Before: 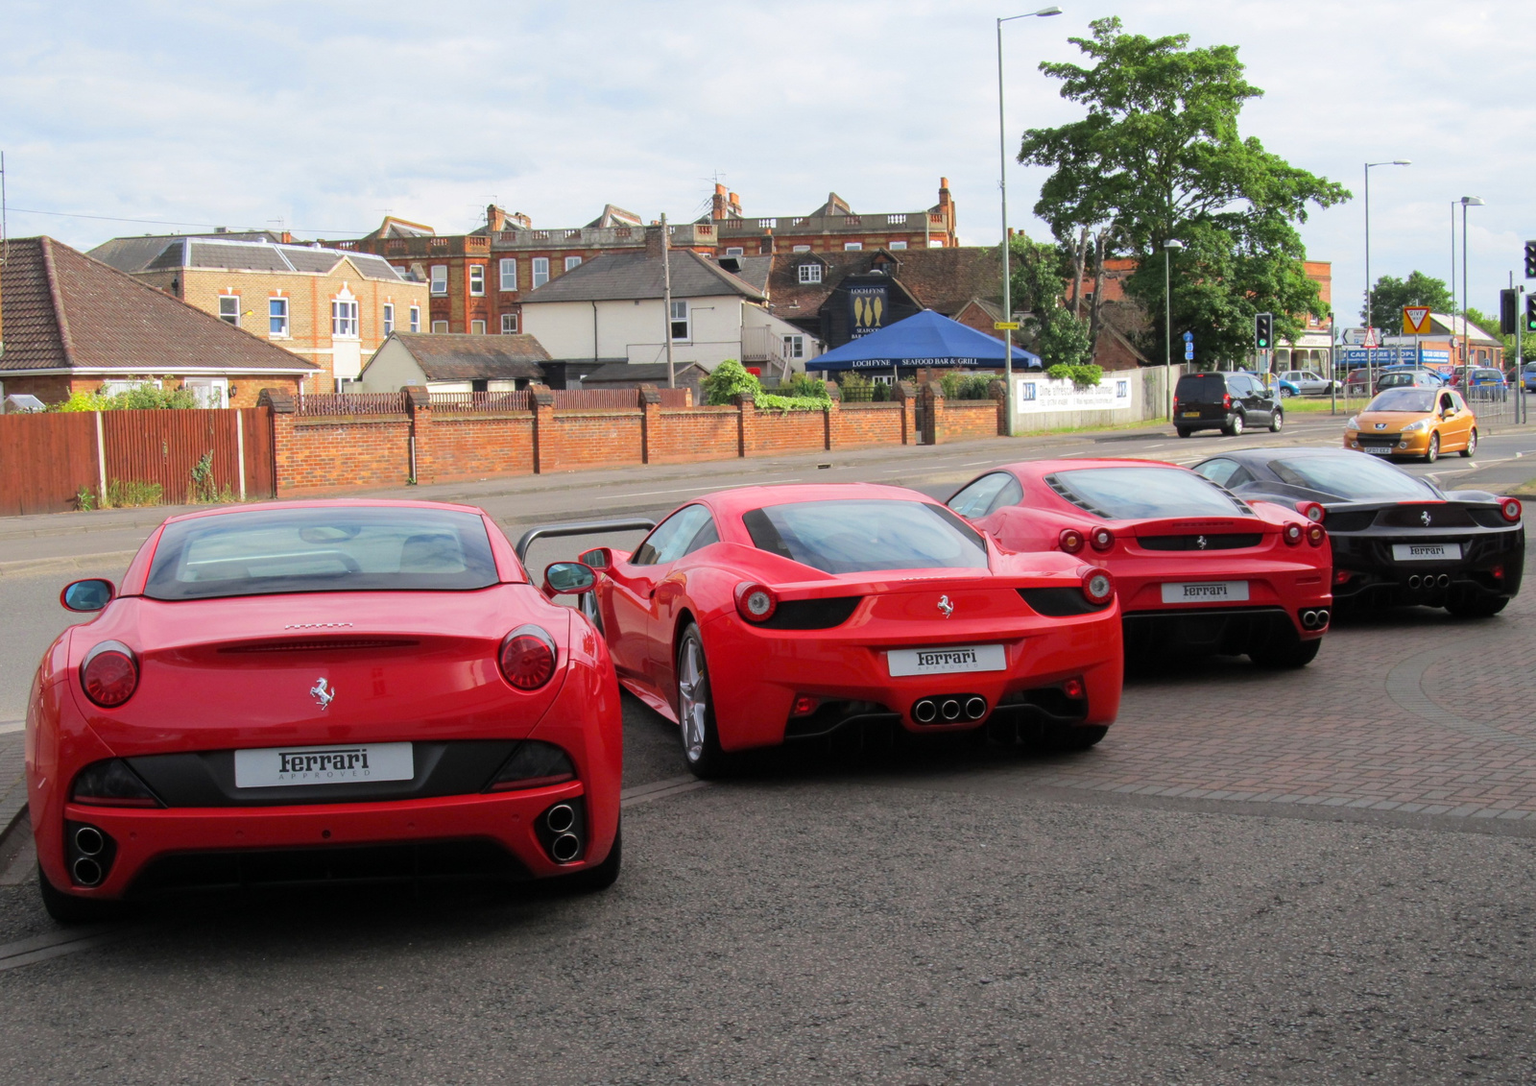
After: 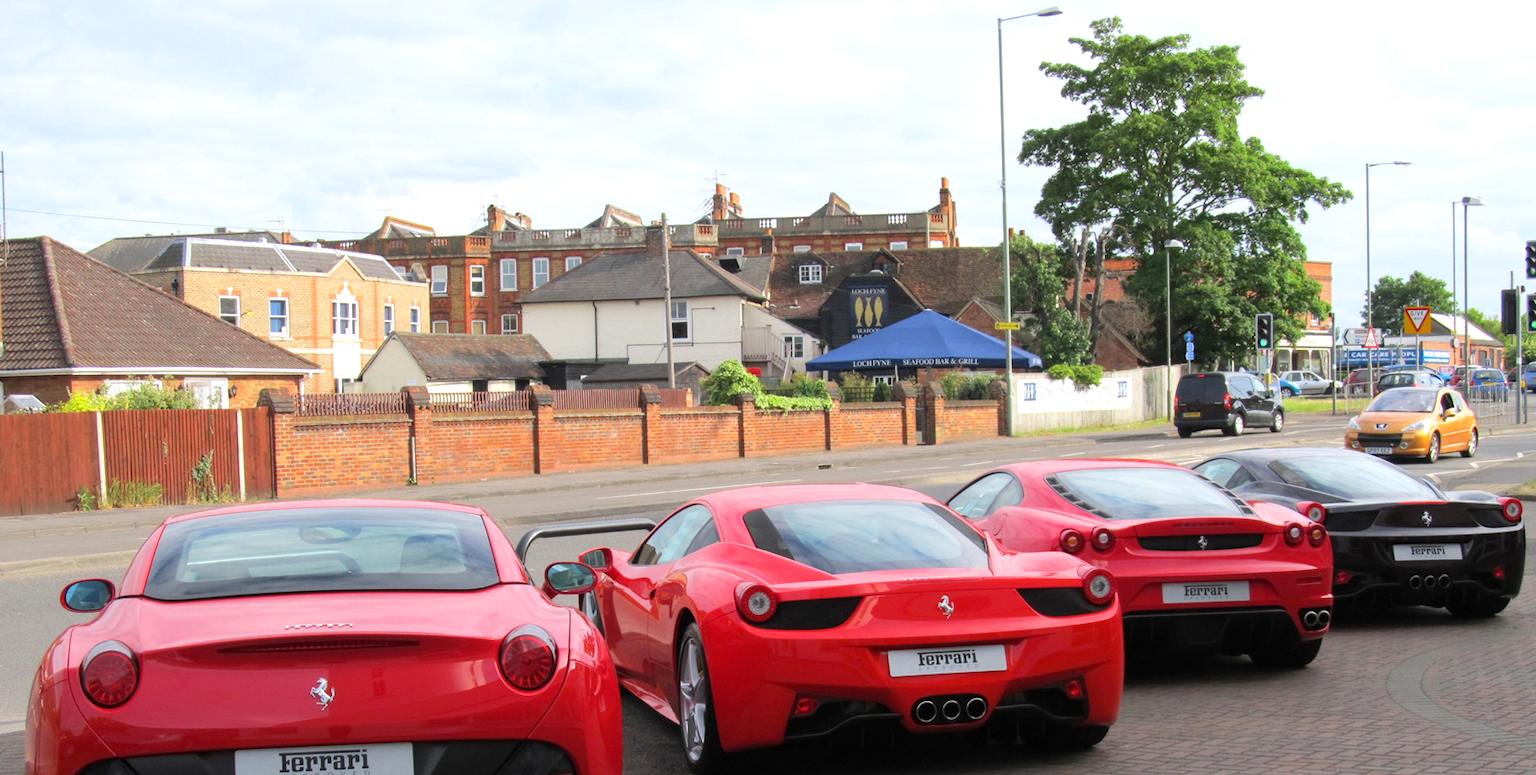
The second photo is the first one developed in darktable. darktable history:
crop: bottom 28.576%
exposure: black level correction 0, exposure 0.3 EV, compensate highlight preservation false
